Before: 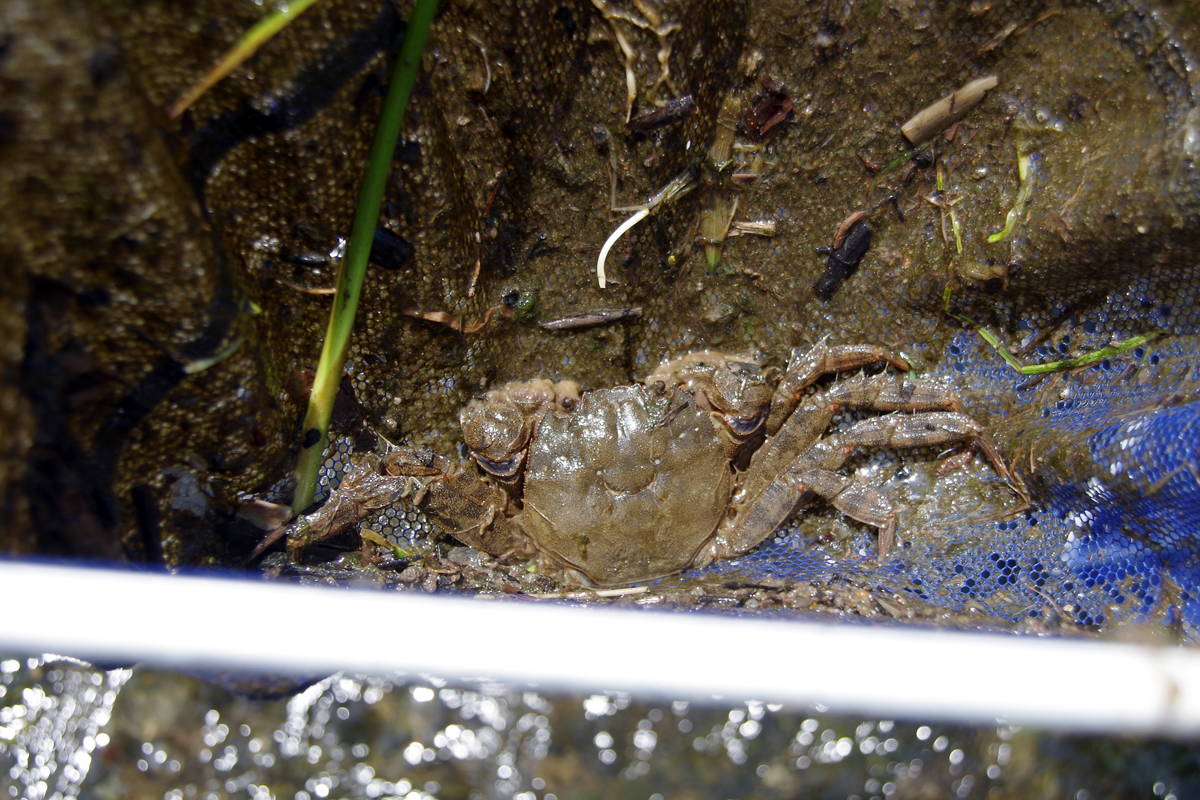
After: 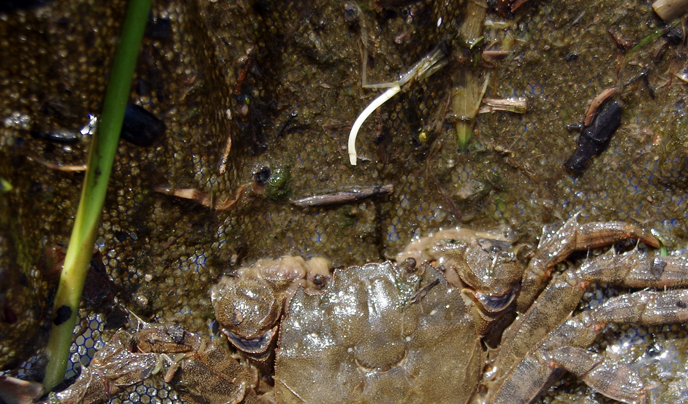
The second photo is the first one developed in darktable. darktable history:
crop: left 20.81%, top 15.401%, right 21.846%, bottom 34.03%
